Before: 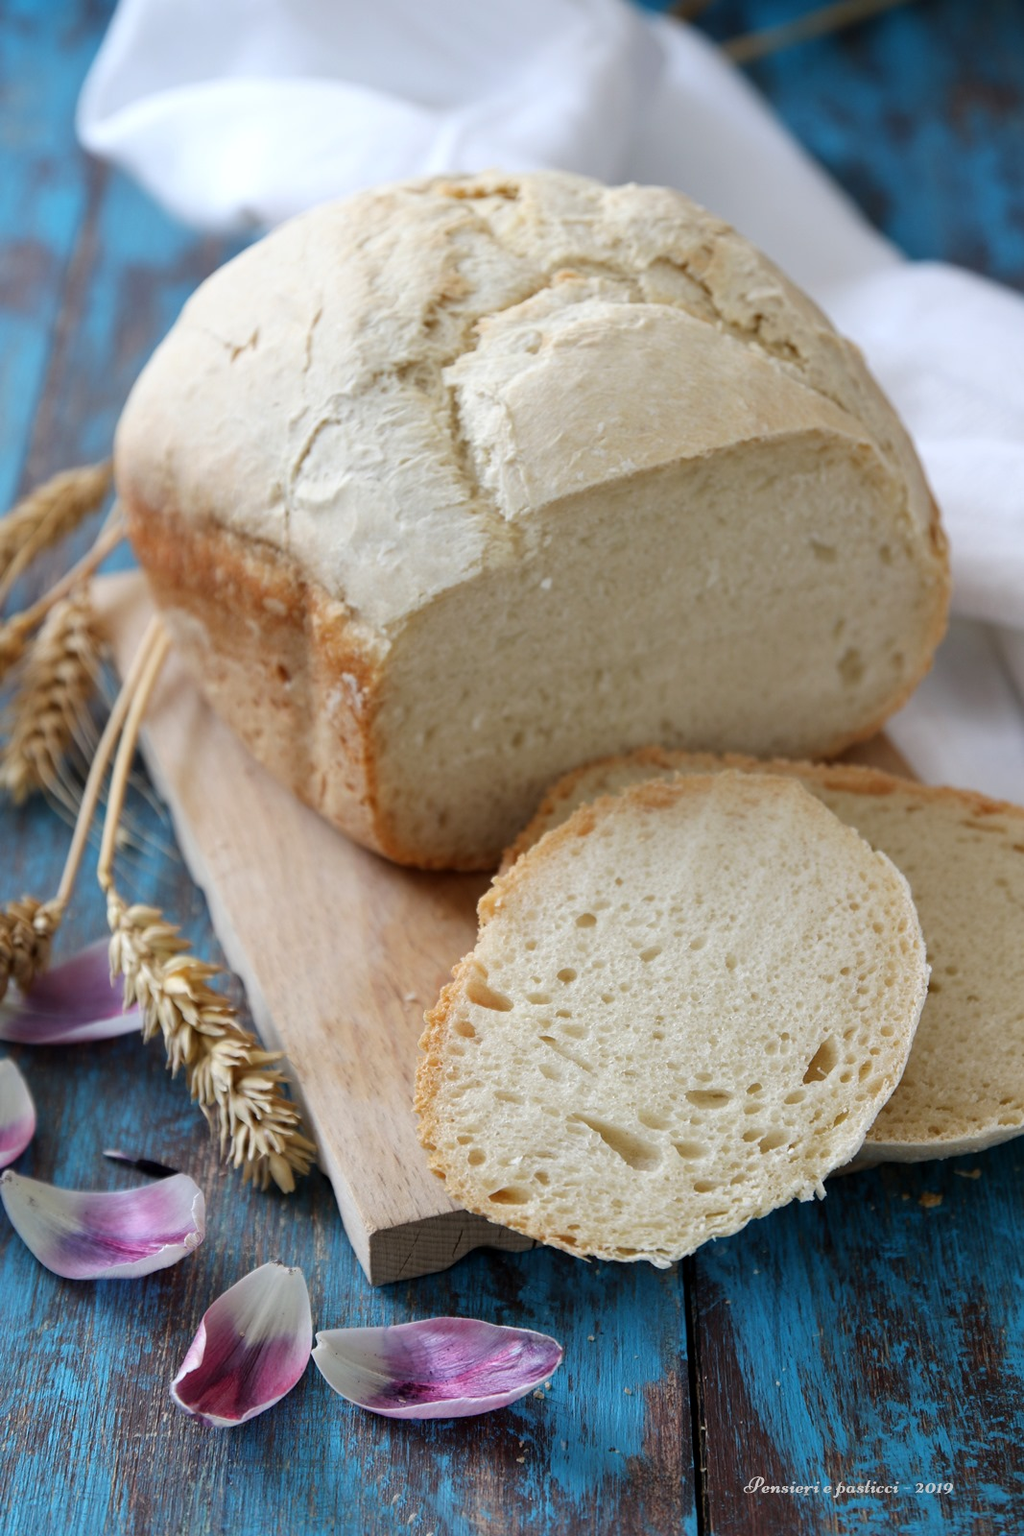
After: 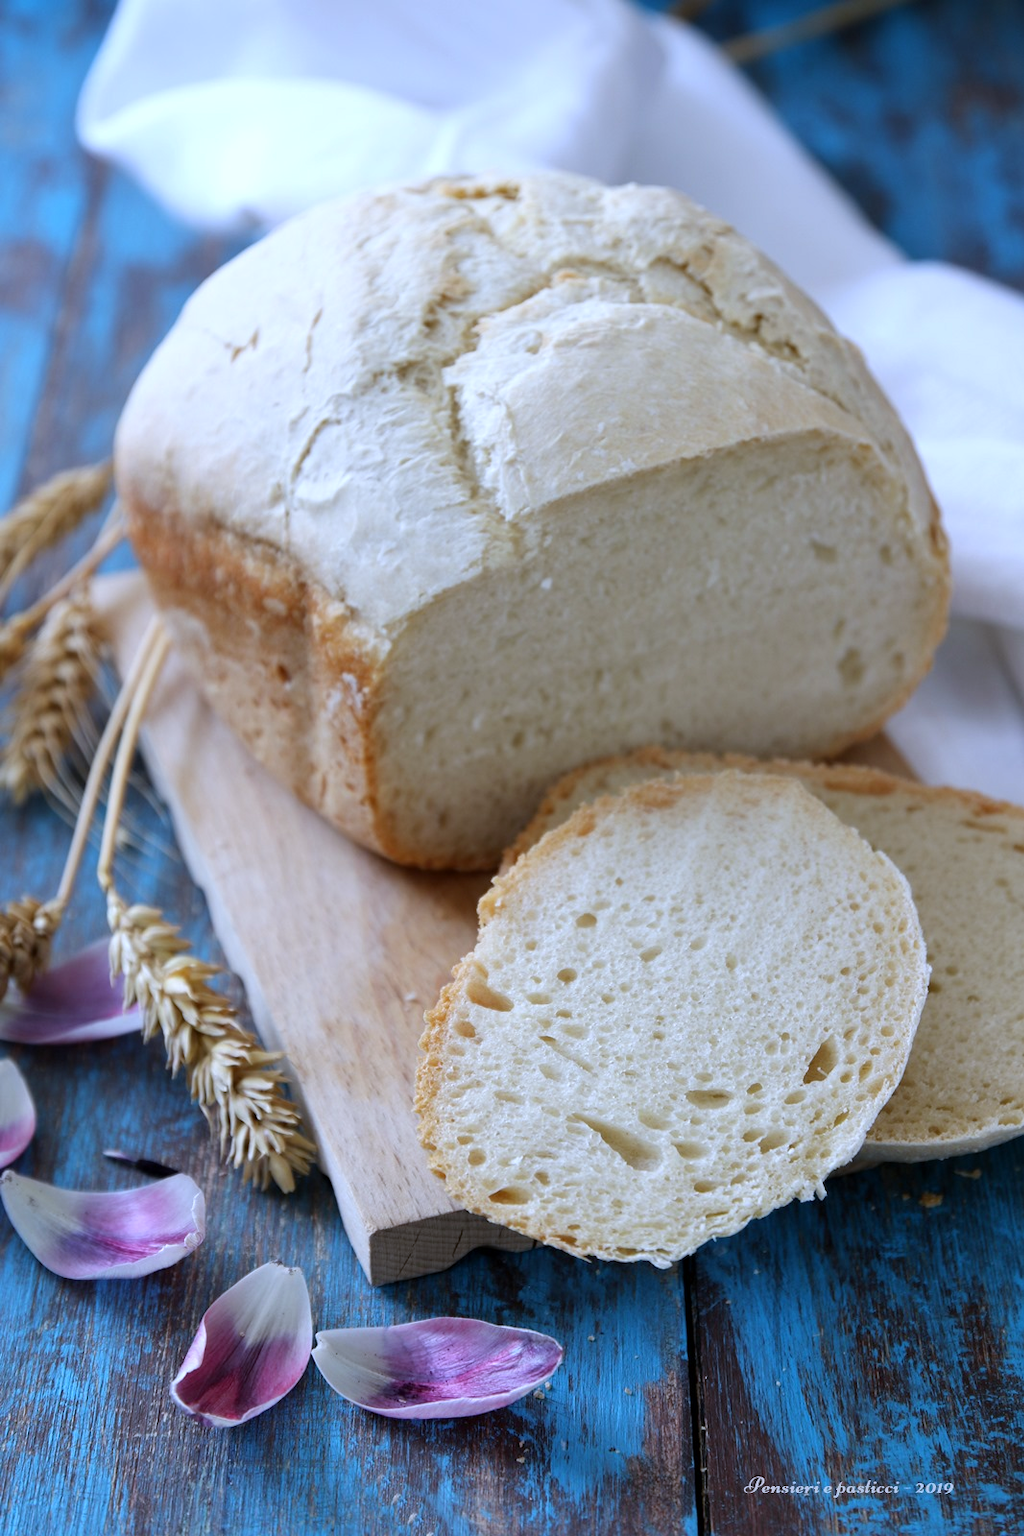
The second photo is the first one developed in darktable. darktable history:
white balance: red 0.948, green 1.02, blue 1.176
